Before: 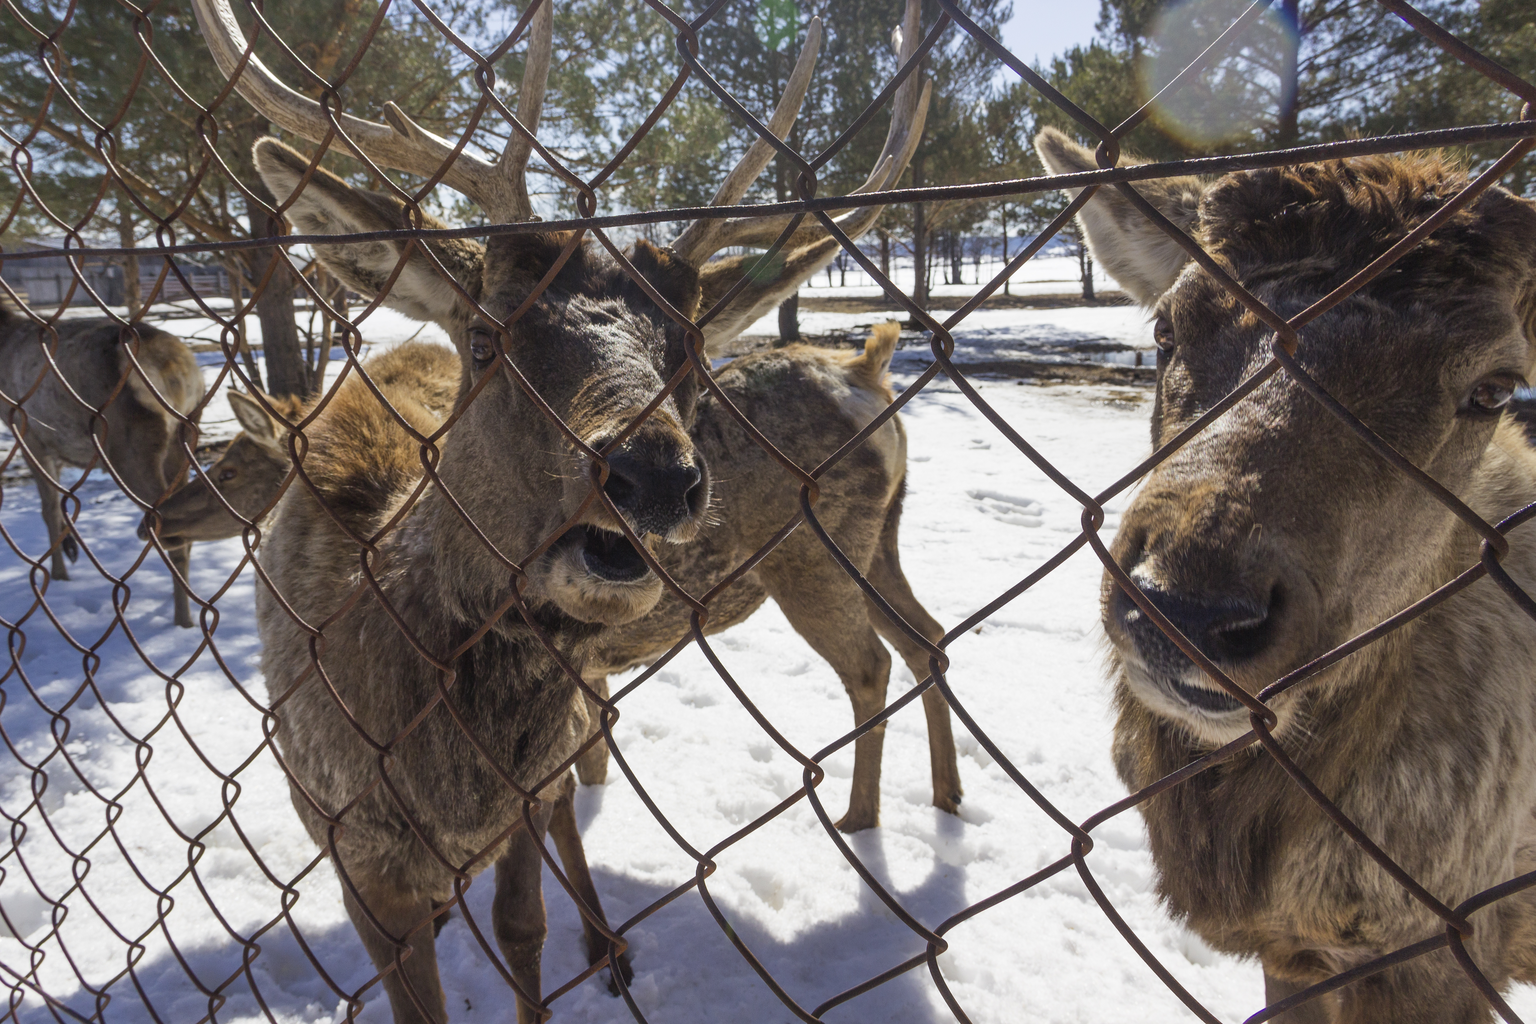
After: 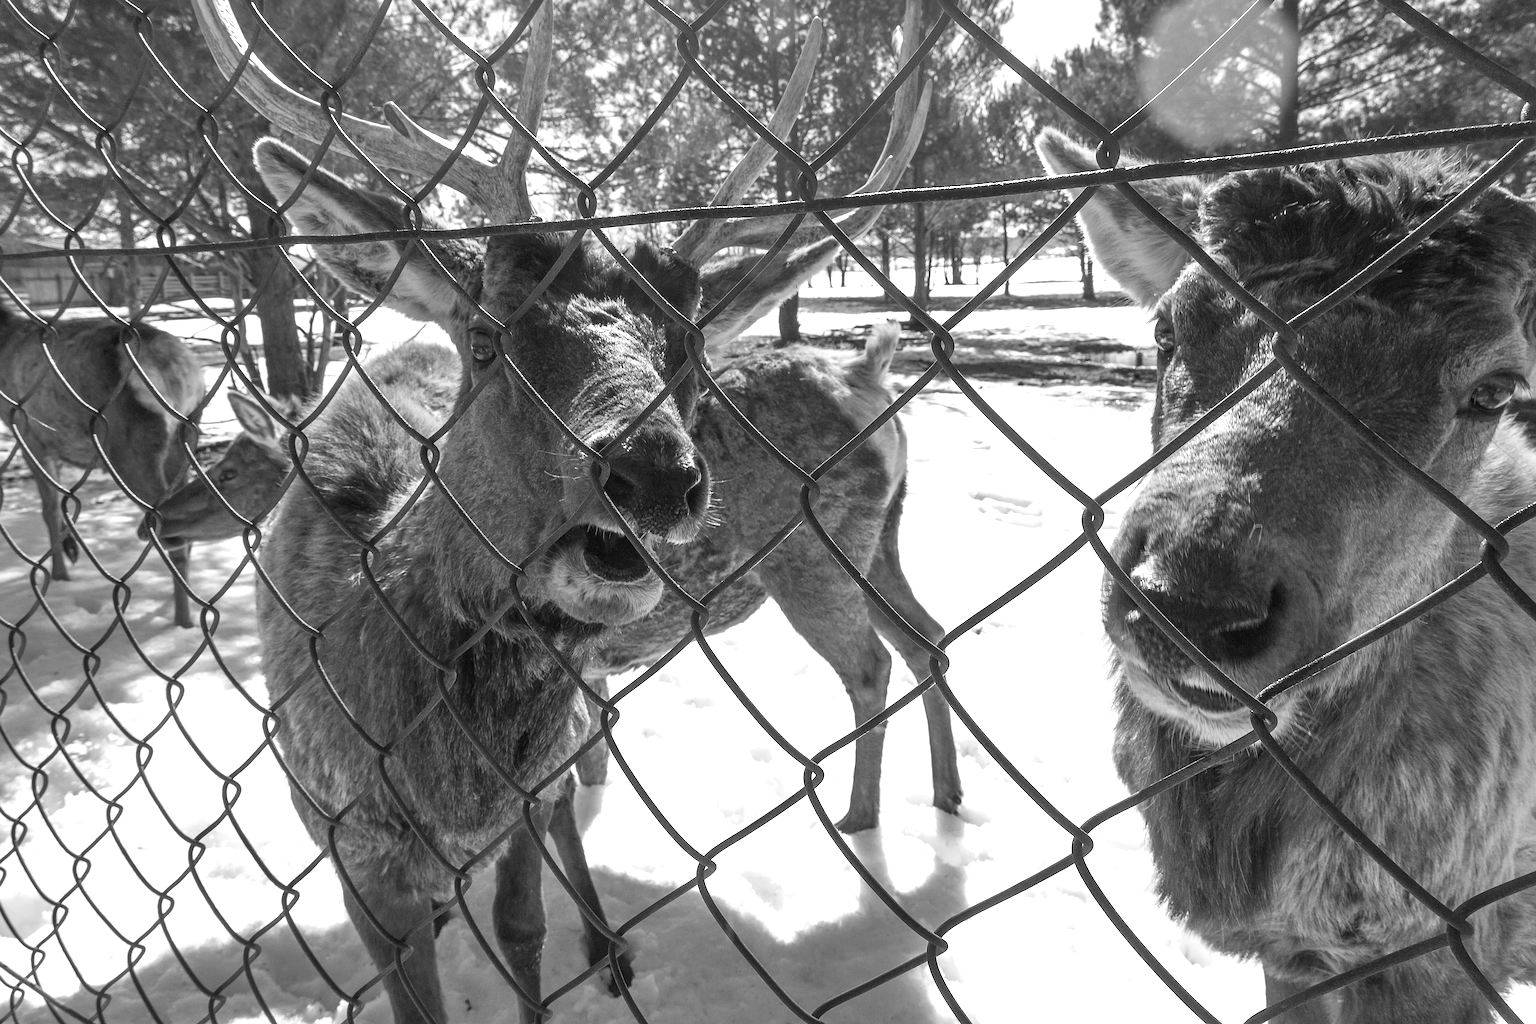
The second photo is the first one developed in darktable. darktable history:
exposure: exposure 0.64 EV, compensate highlight preservation false
monochrome: on, module defaults
sharpen: on, module defaults
